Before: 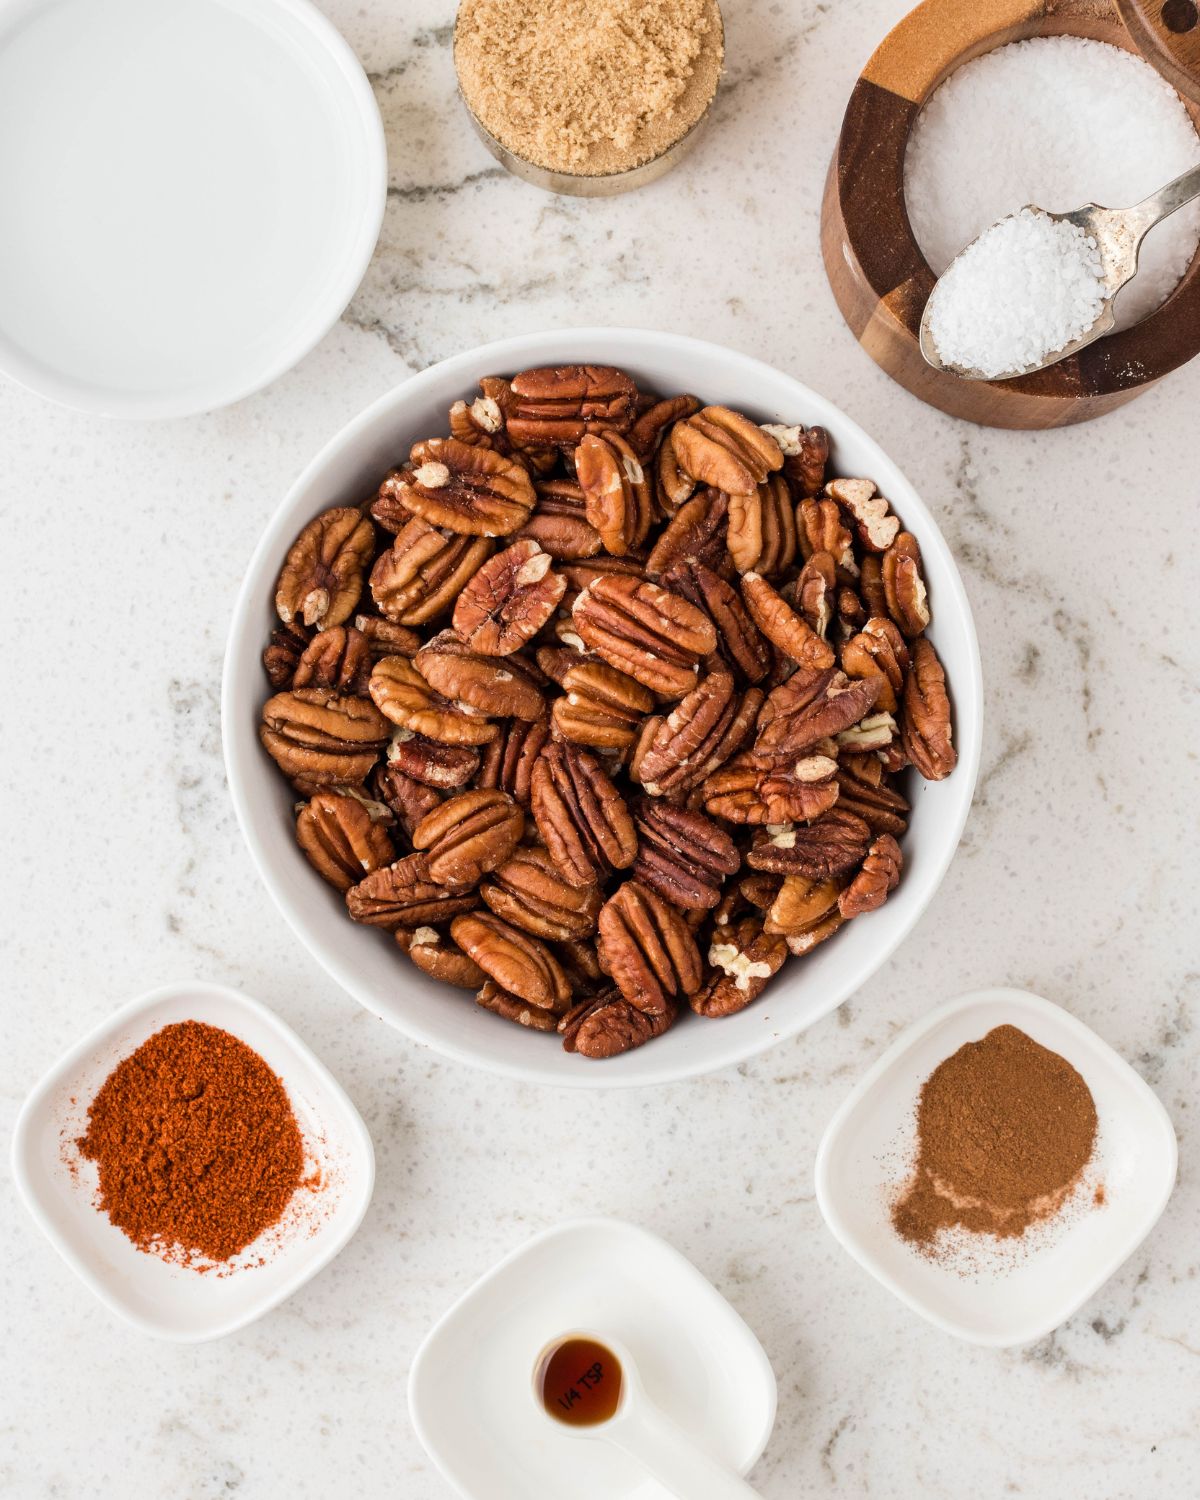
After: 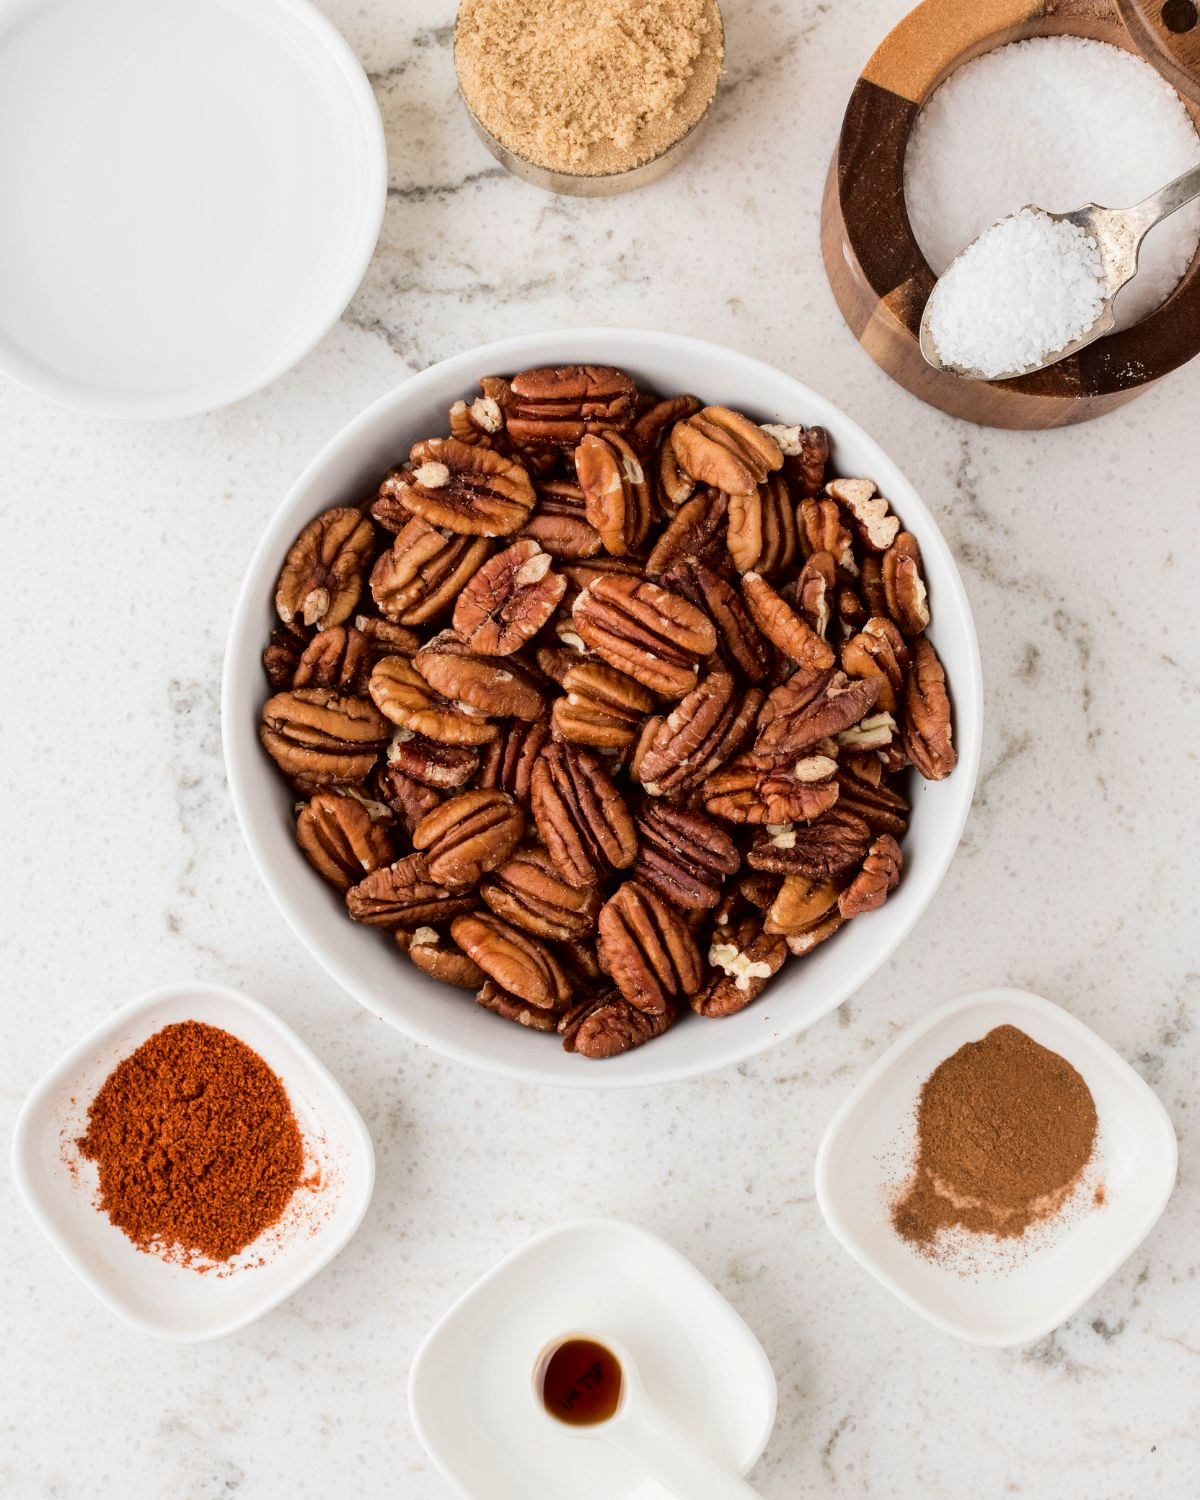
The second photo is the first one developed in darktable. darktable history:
contrast equalizer: octaves 7, y [[0.6 ×6], [0.55 ×6], [0 ×6], [0 ×6], [0 ×6]], mix -0.2
fill light: exposure -2 EV, width 8.6
